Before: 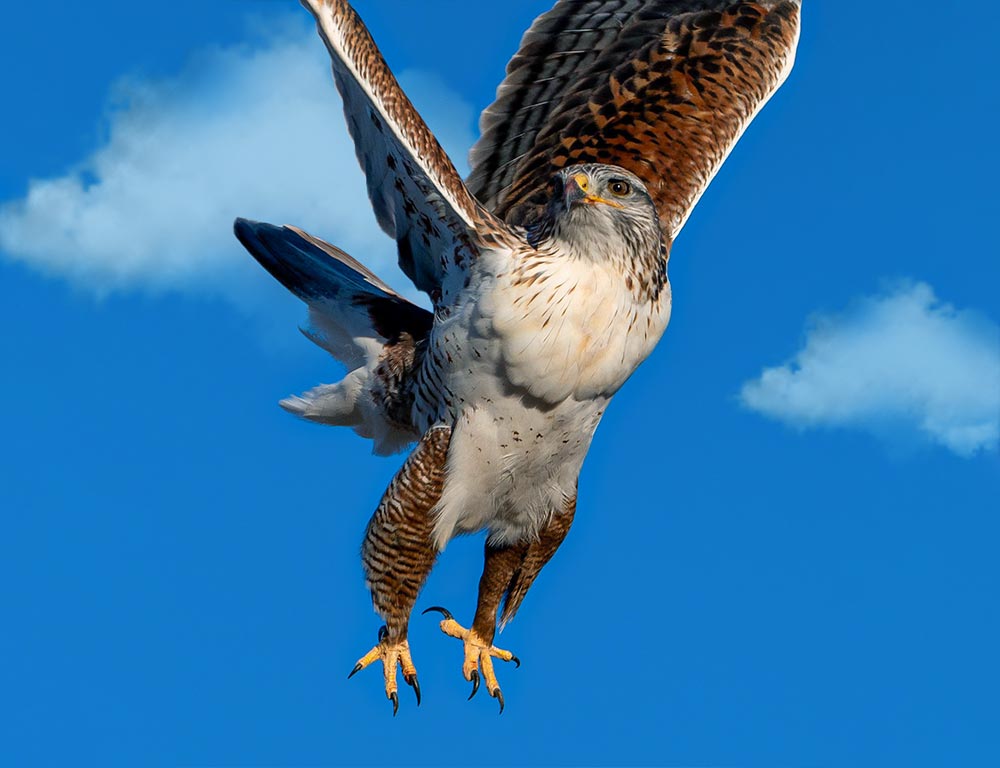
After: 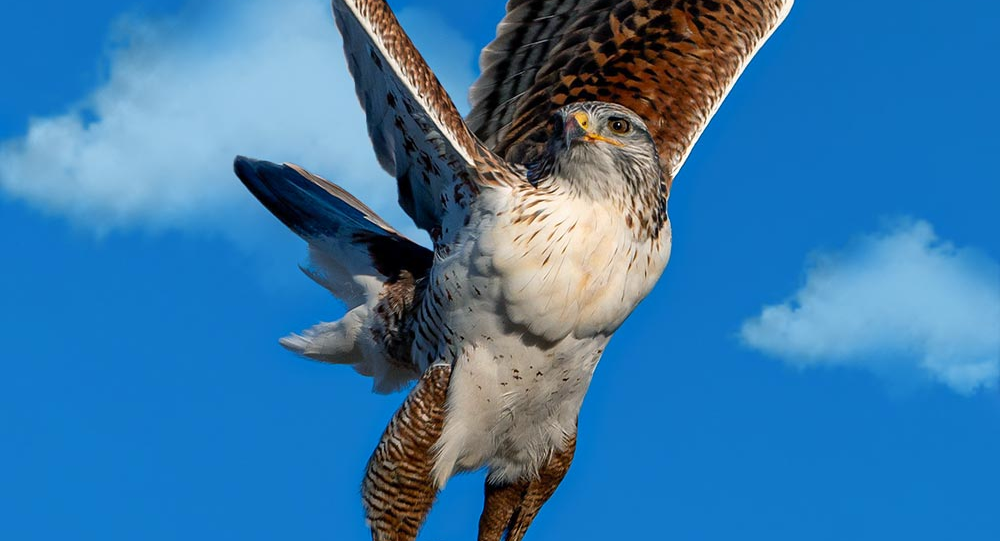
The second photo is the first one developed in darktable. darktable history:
crop and rotate: top 8.179%, bottom 21.342%
